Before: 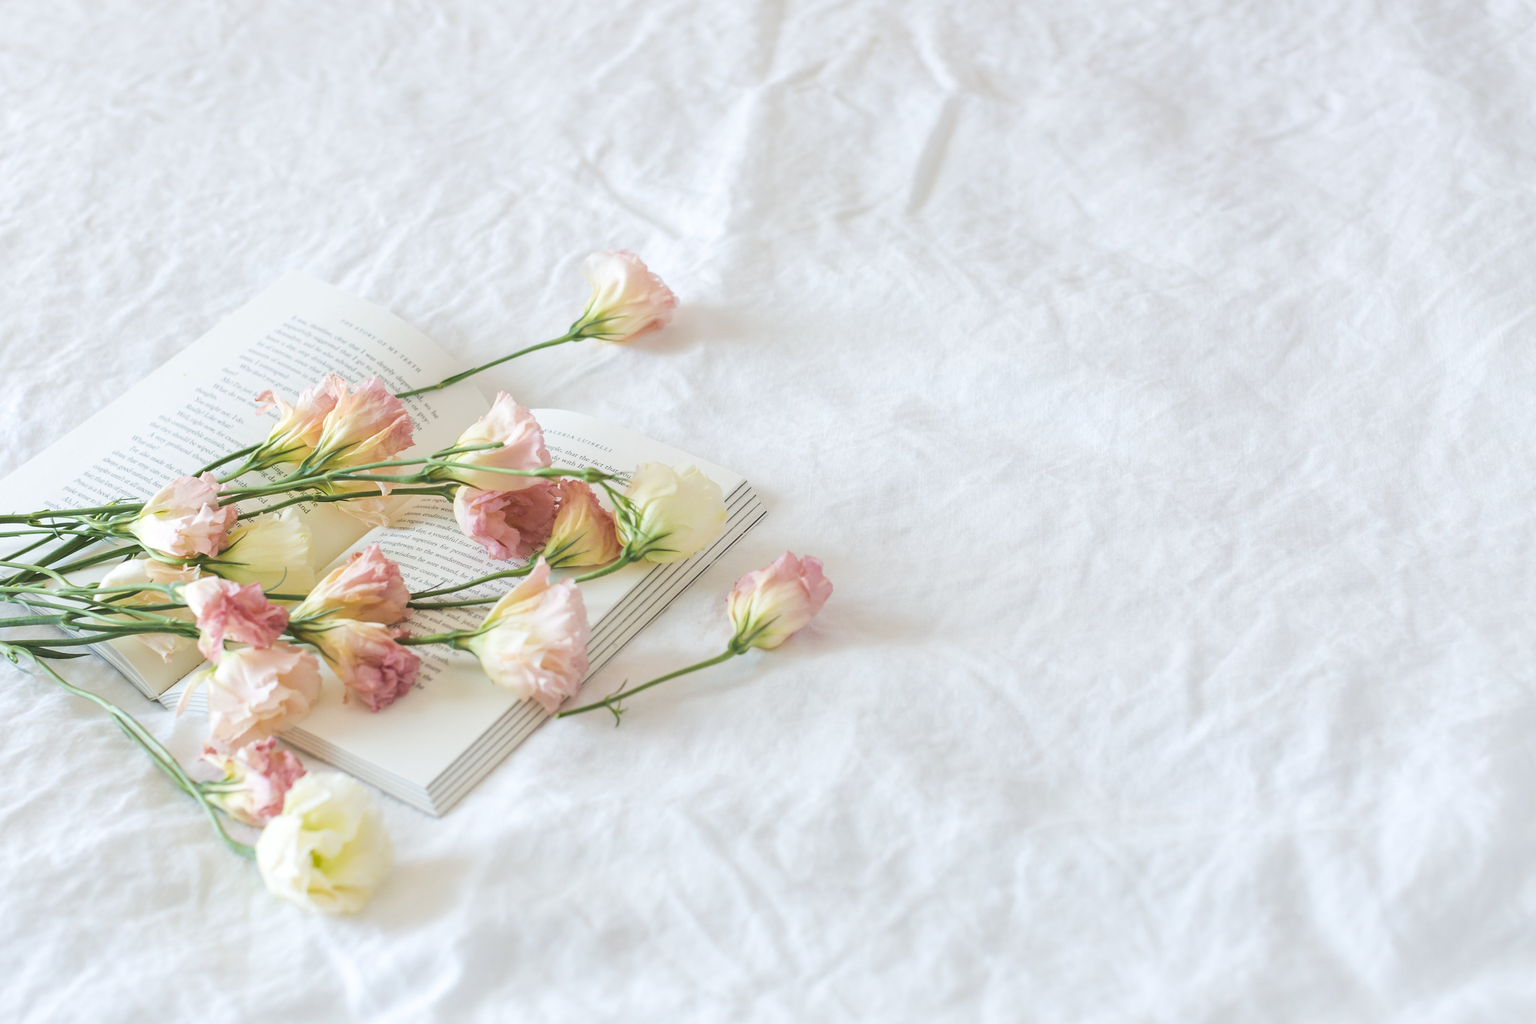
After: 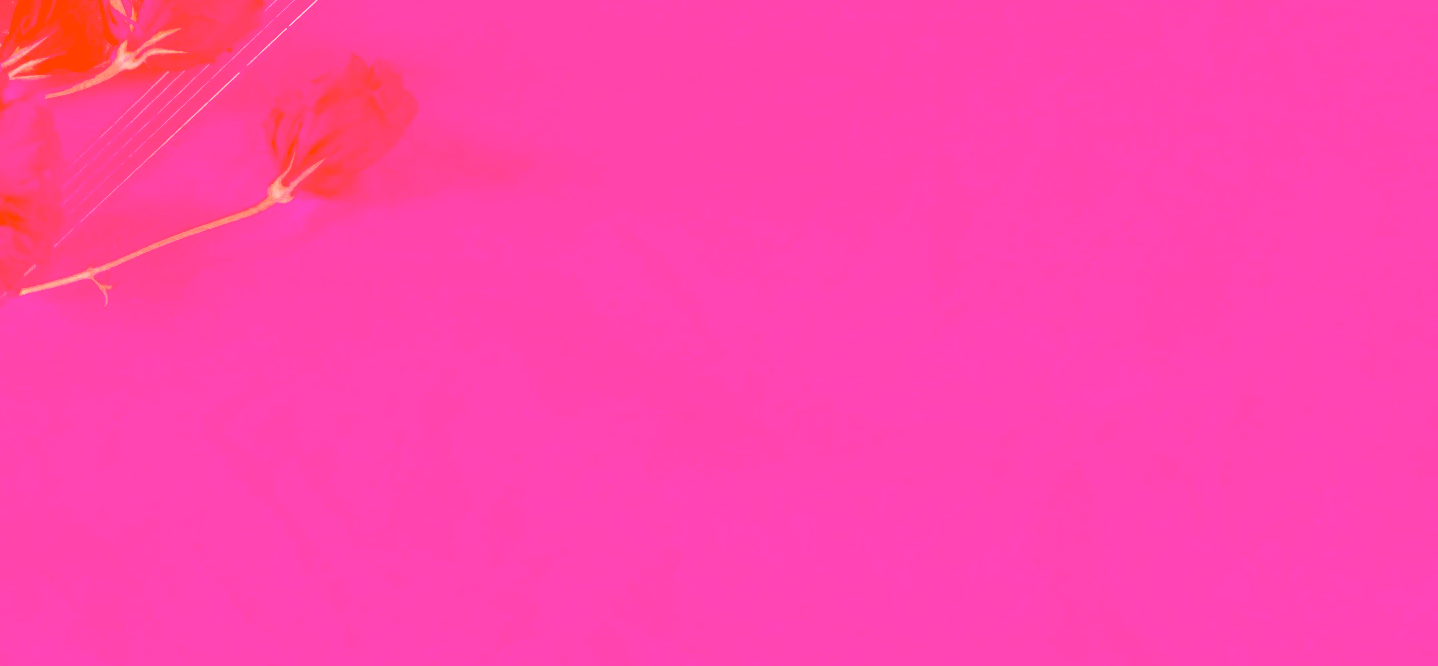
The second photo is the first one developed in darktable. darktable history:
white balance: red 4.26, blue 1.802
bloom: size 9%, threshold 100%, strength 7%
crop and rotate: left 35.509%, top 50.238%, bottom 4.934%
shadows and highlights: radius 125.46, shadows 21.19, highlights -21.19, low approximation 0.01
